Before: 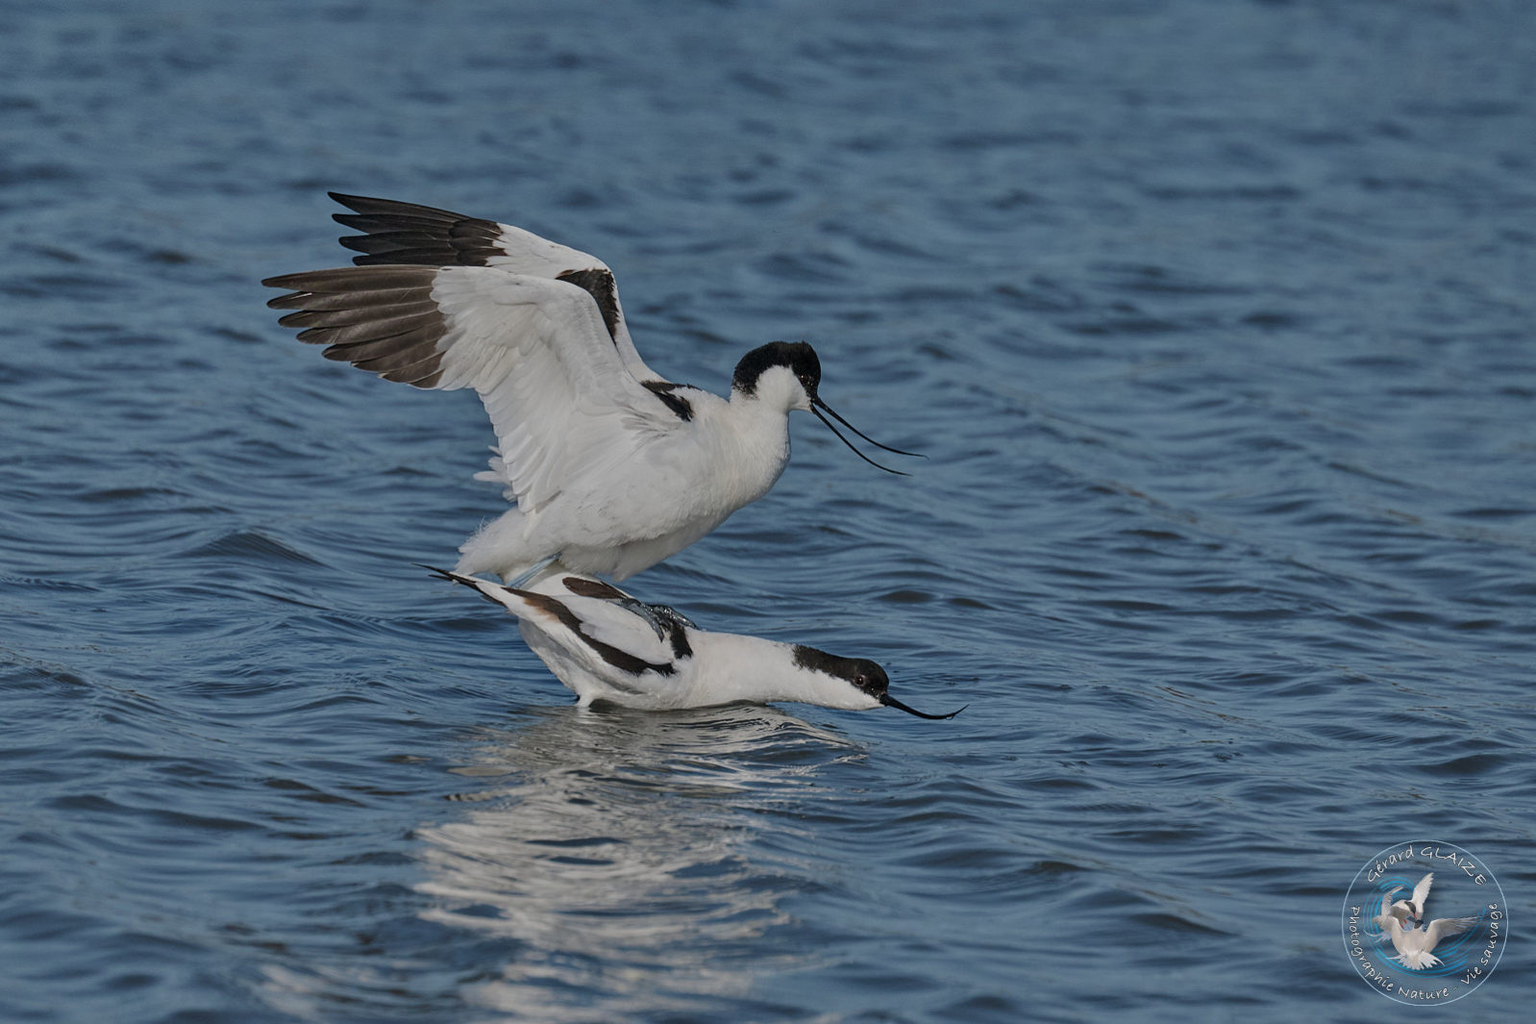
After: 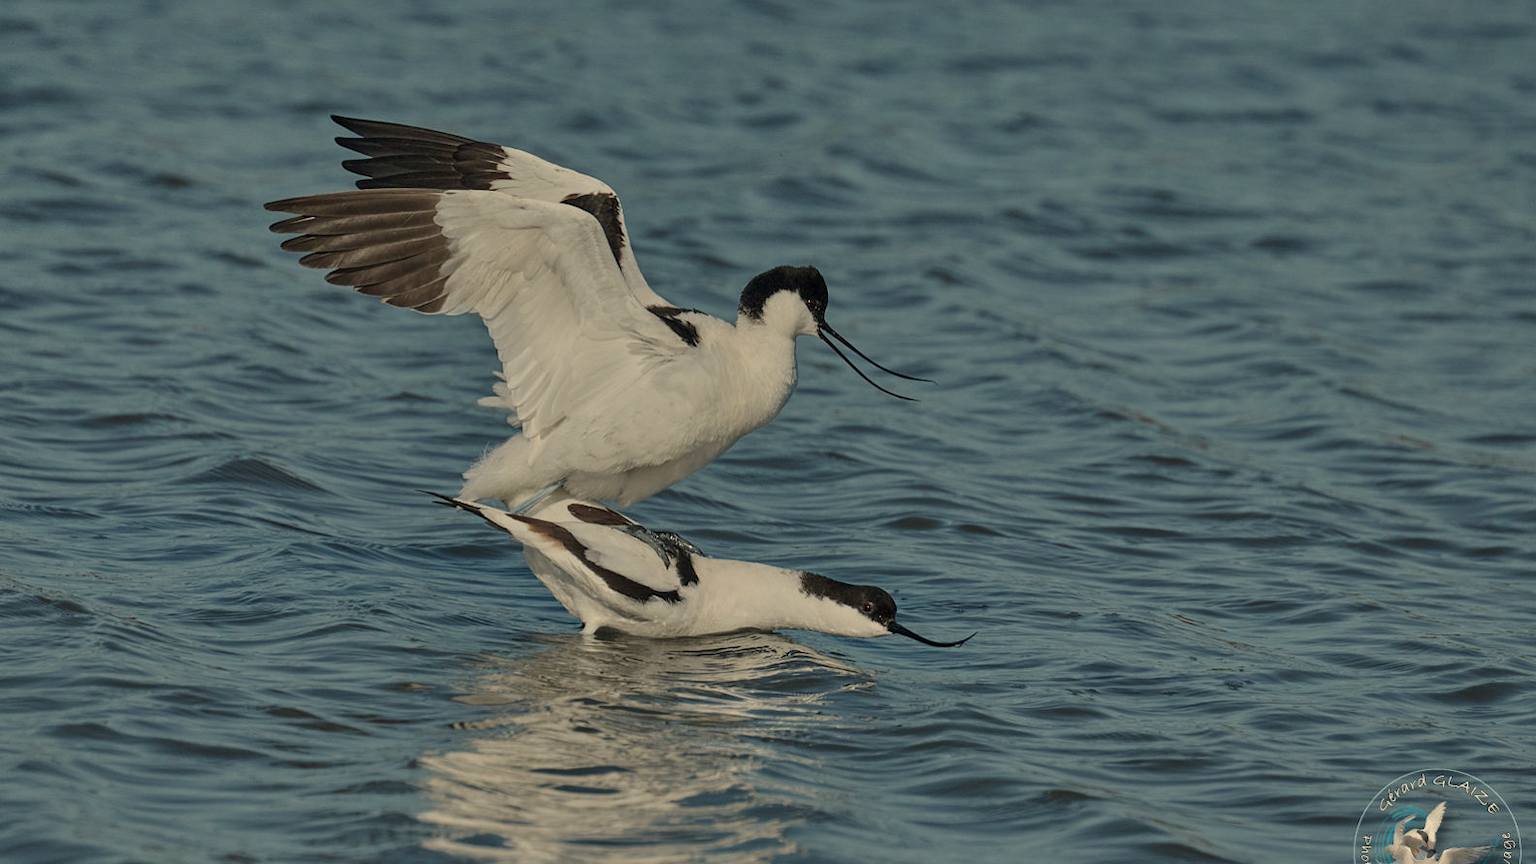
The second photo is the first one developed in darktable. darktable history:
white balance: red 1.08, blue 0.791
crop: top 7.625%, bottom 8.027%
color calibration: illuminant as shot in camera, x 0.358, y 0.373, temperature 4628.91 K
